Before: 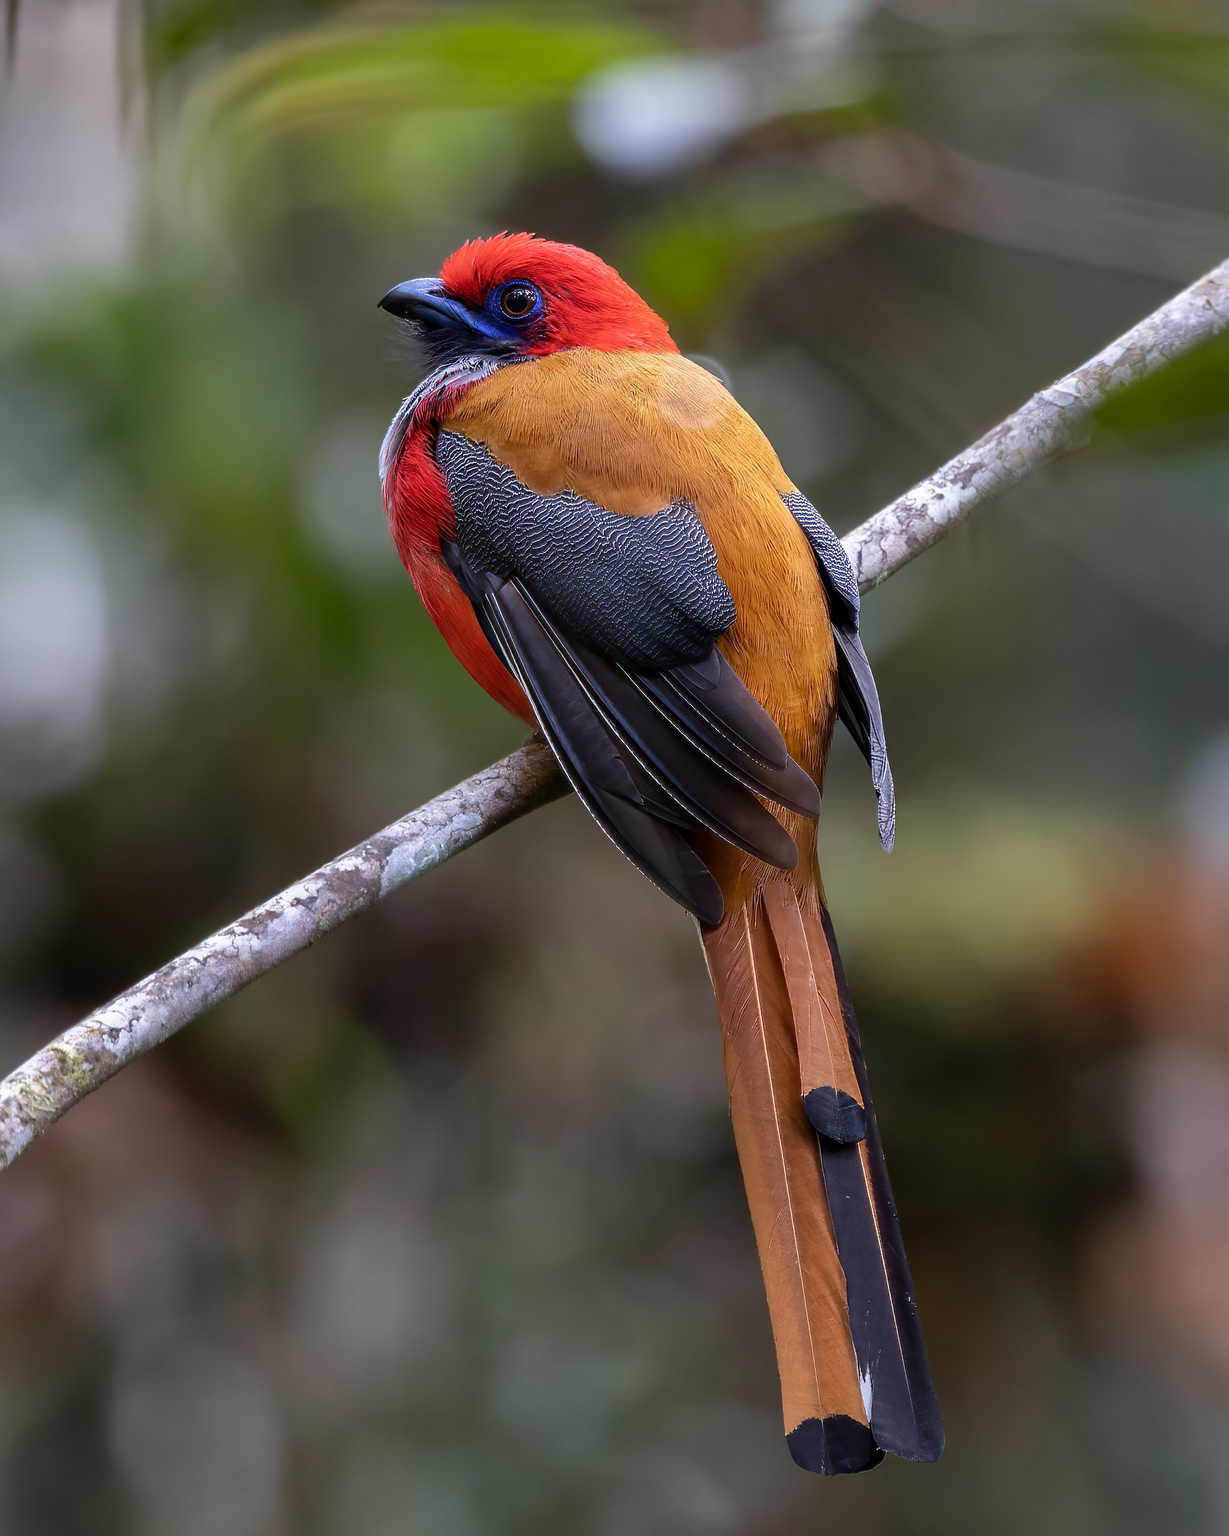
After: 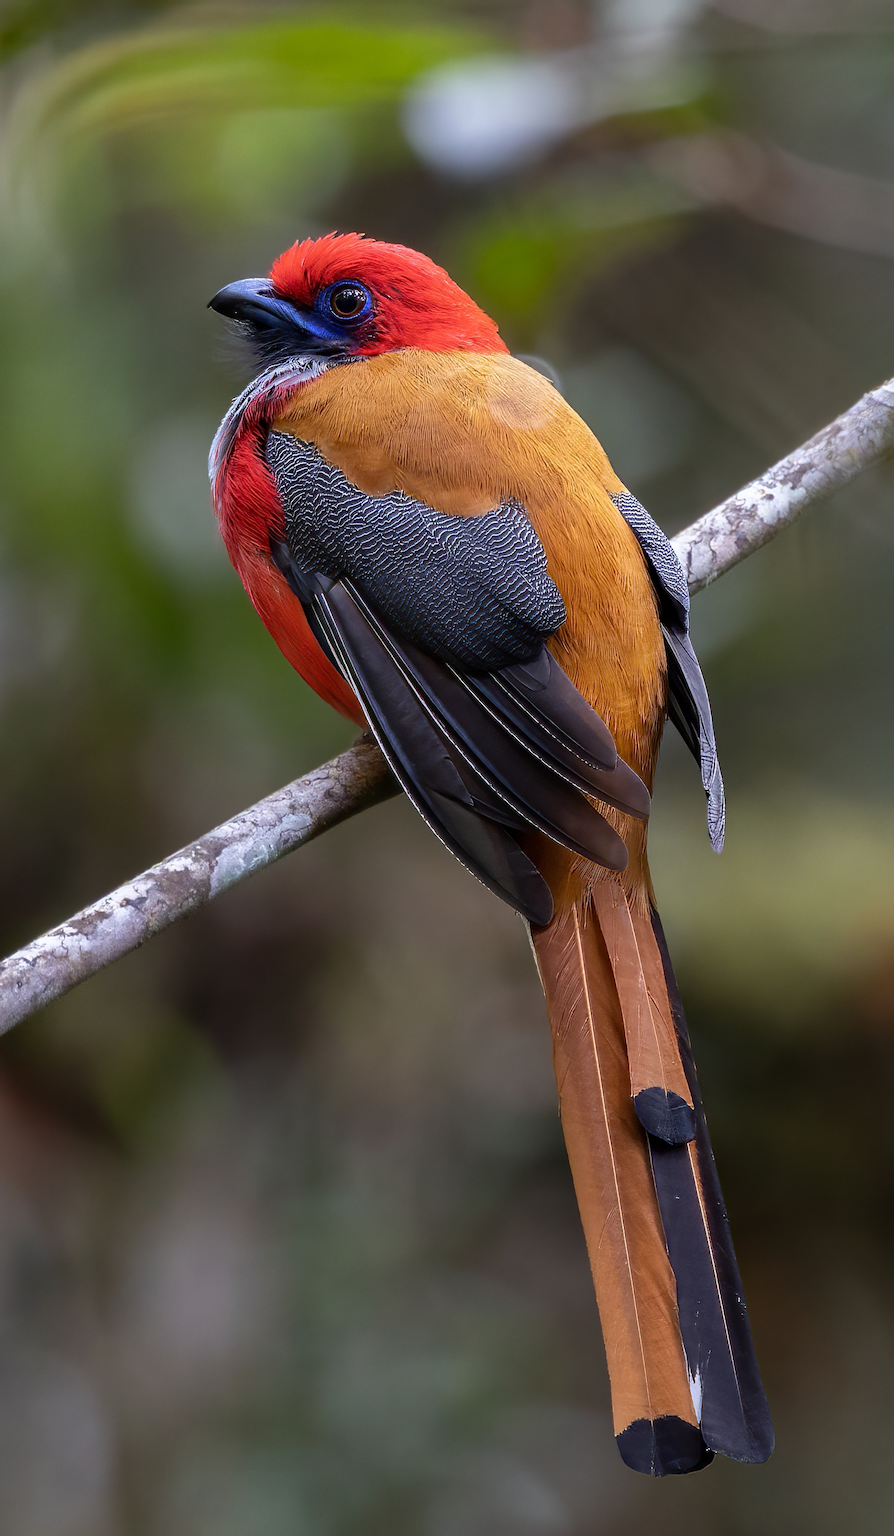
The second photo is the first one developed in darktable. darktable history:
crop: left 13.898%, right 13.338%
